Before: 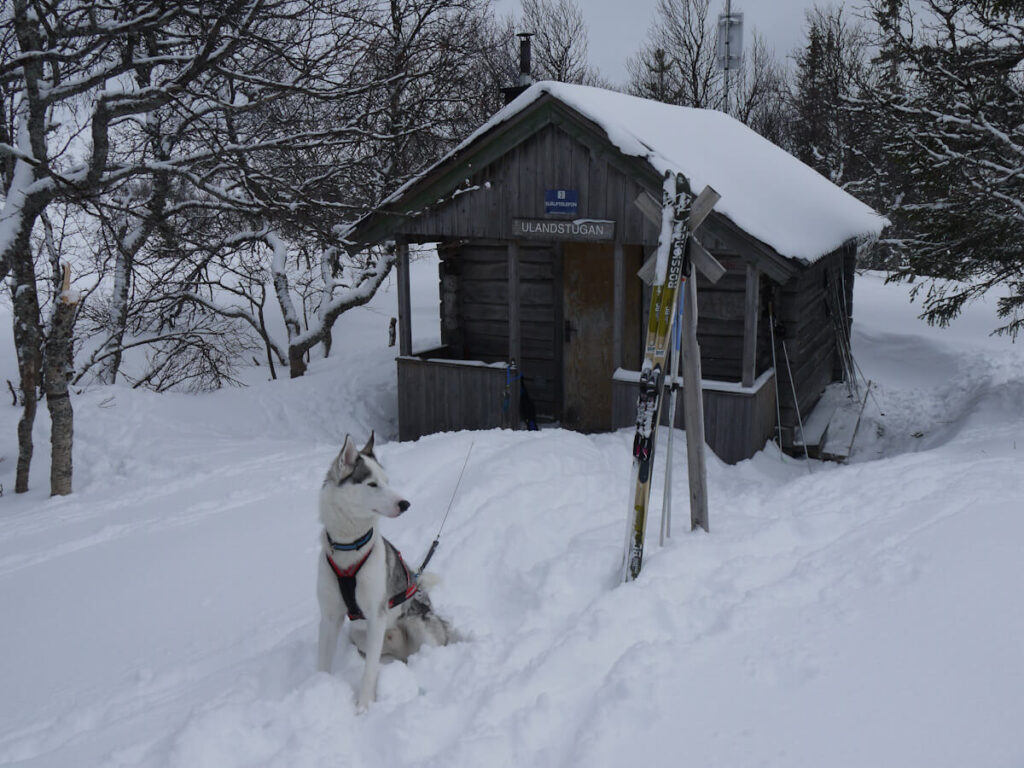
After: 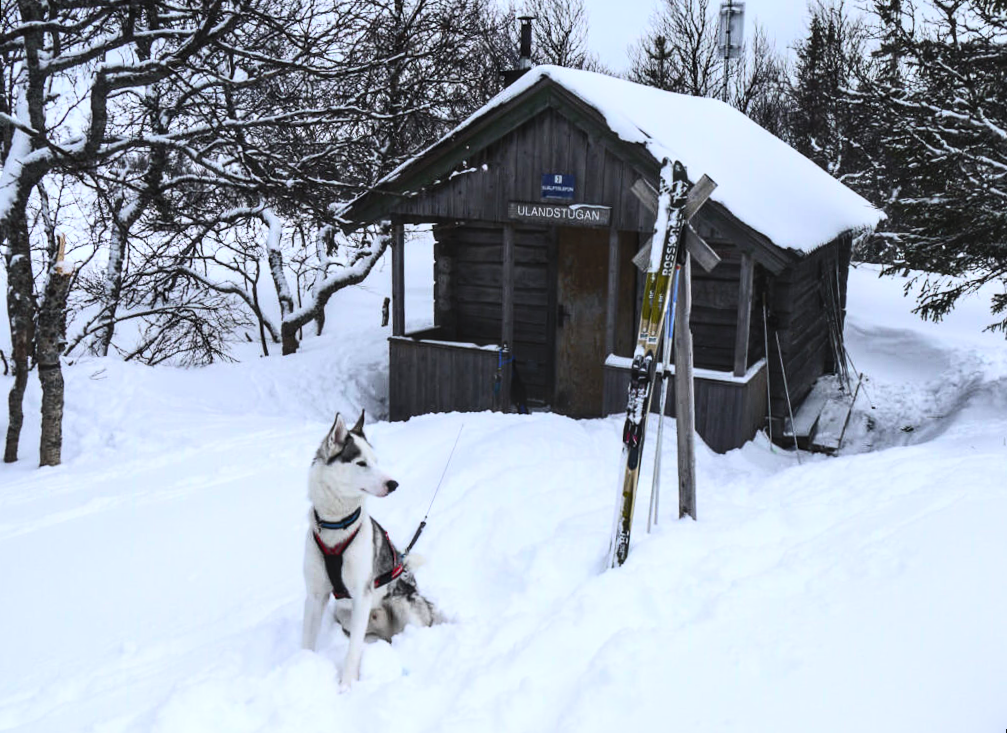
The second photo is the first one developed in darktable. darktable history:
local contrast: on, module defaults
contrast brightness saturation: contrast 0.24, brightness 0.26, saturation 0.39
rotate and perspective: rotation 1.57°, crop left 0.018, crop right 0.982, crop top 0.039, crop bottom 0.961
tone equalizer: -8 EV -1.08 EV, -7 EV -1.01 EV, -6 EV -0.867 EV, -5 EV -0.578 EV, -3 EV 0.578 EV, -2 EV 0.867 EV, -1 EV 1.01 EV, +0 EV 1.08 EV, edges refinement/feathering 500, mask exposure compensation -1.57 EV, preserve details no
